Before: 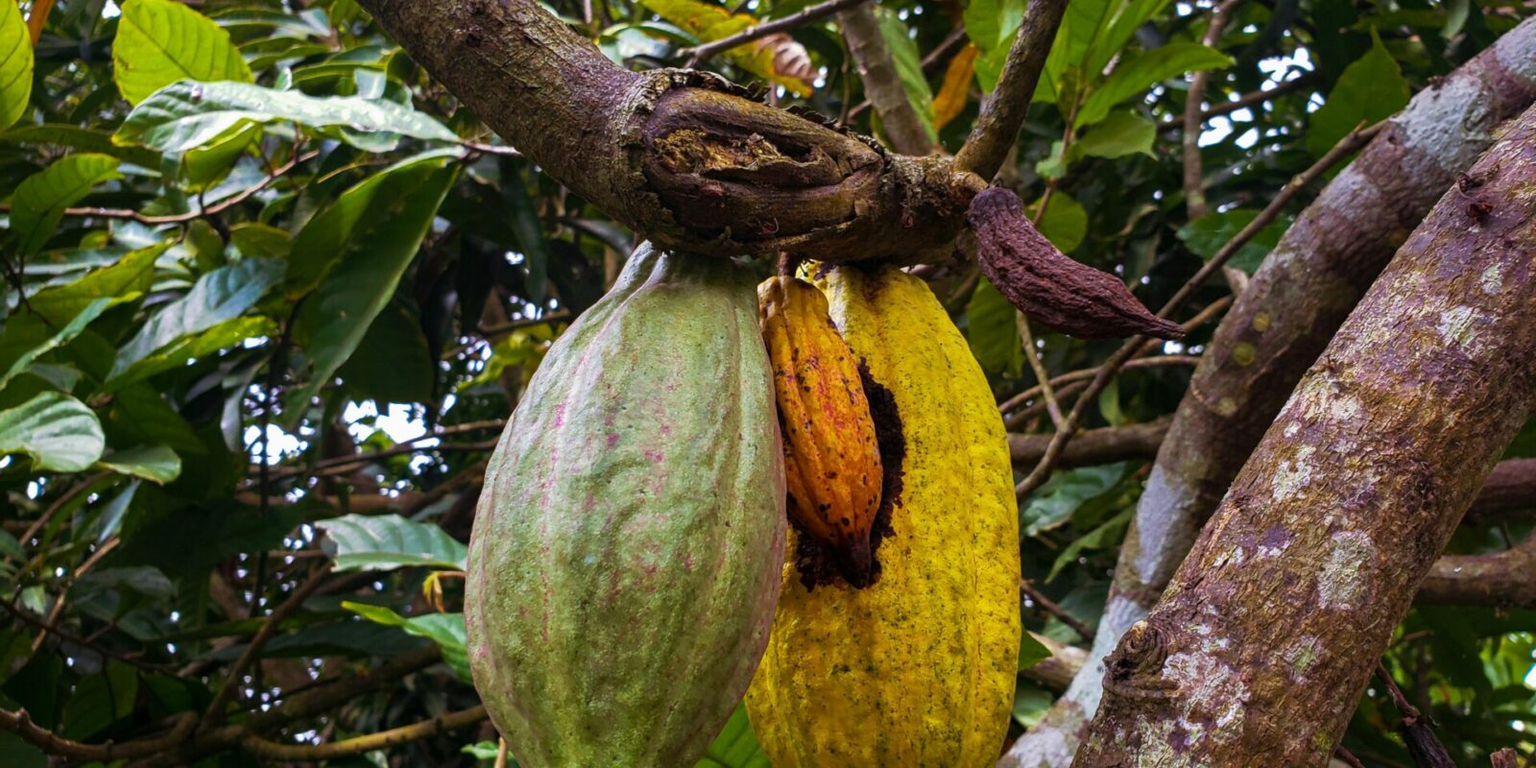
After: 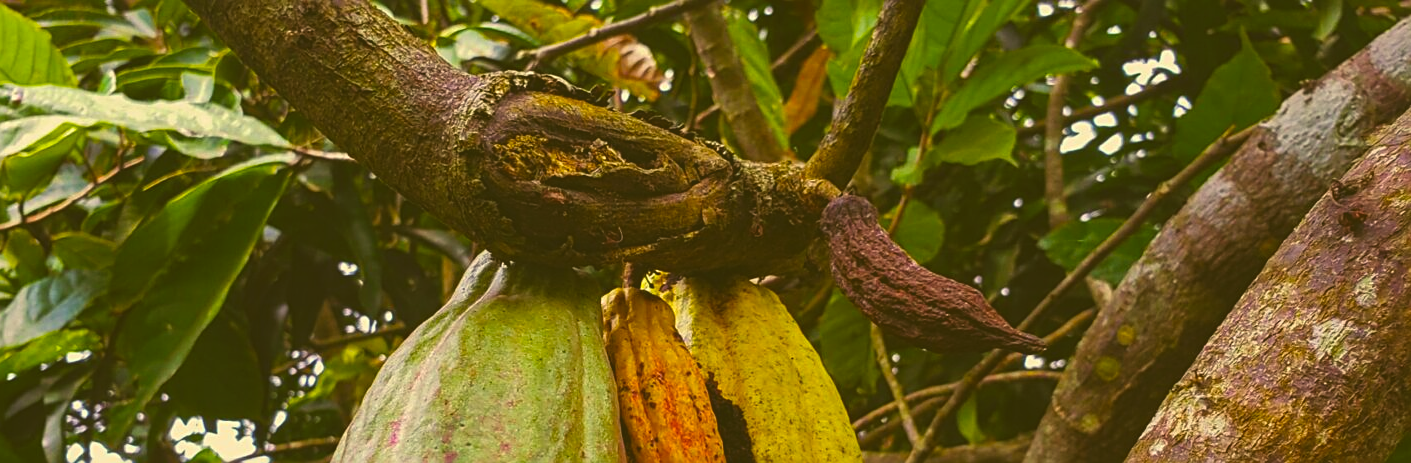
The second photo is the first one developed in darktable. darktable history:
crop and rotate: left 11.789%, bottom 42.02%
color balance rgb: global offset › luminance 1.967%, perceptual saturation grading › global saturation 18.898%, contrast -9.633%
color correction: highlights a* 0.14, highlights b* 28.78, shadows a* -0.207, shadows b* 21.67
sharpen: on, module defaults
